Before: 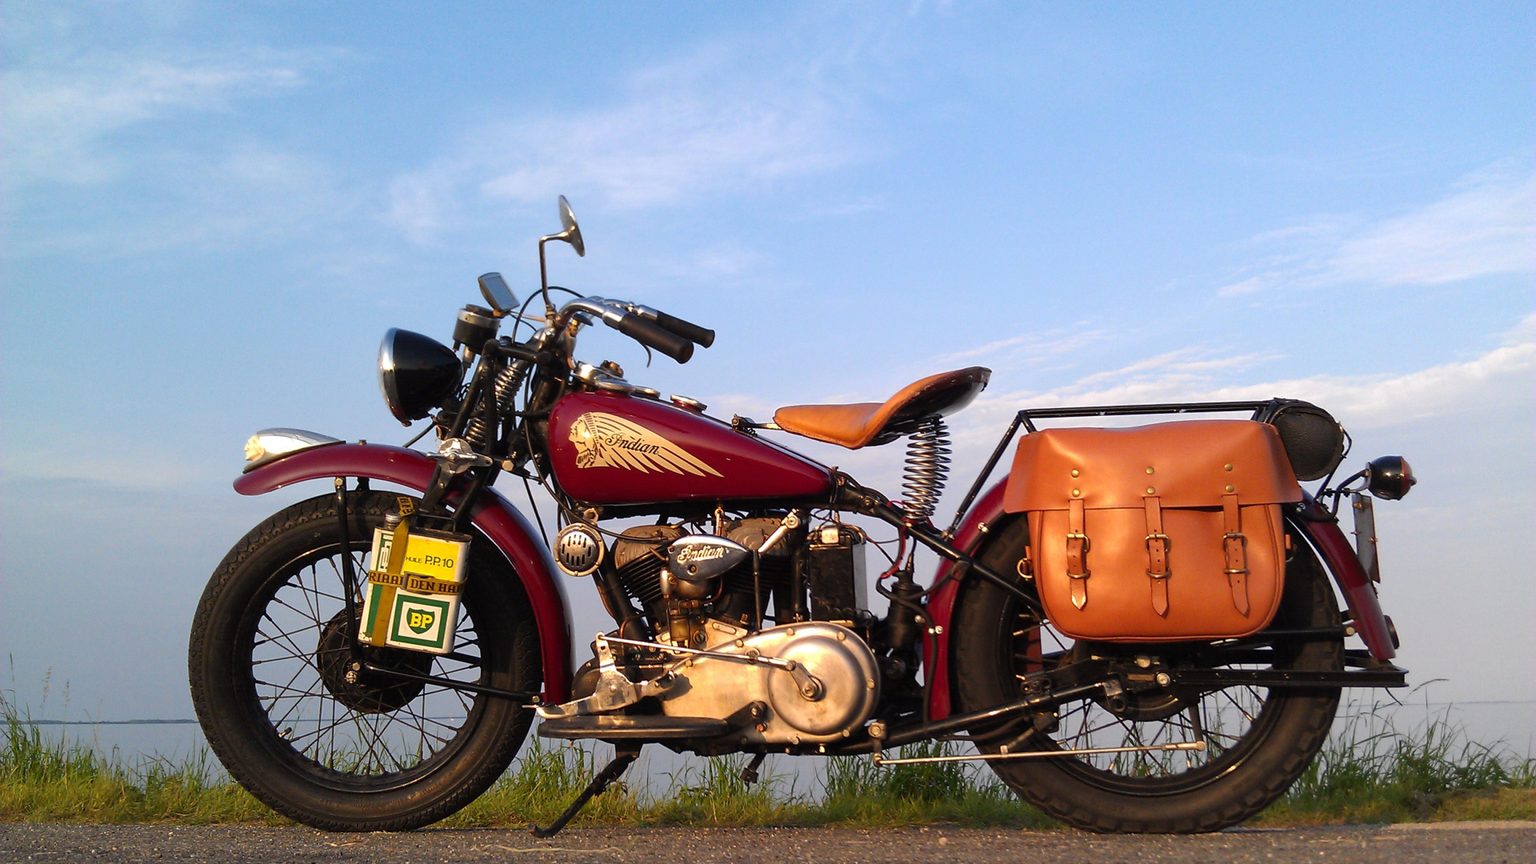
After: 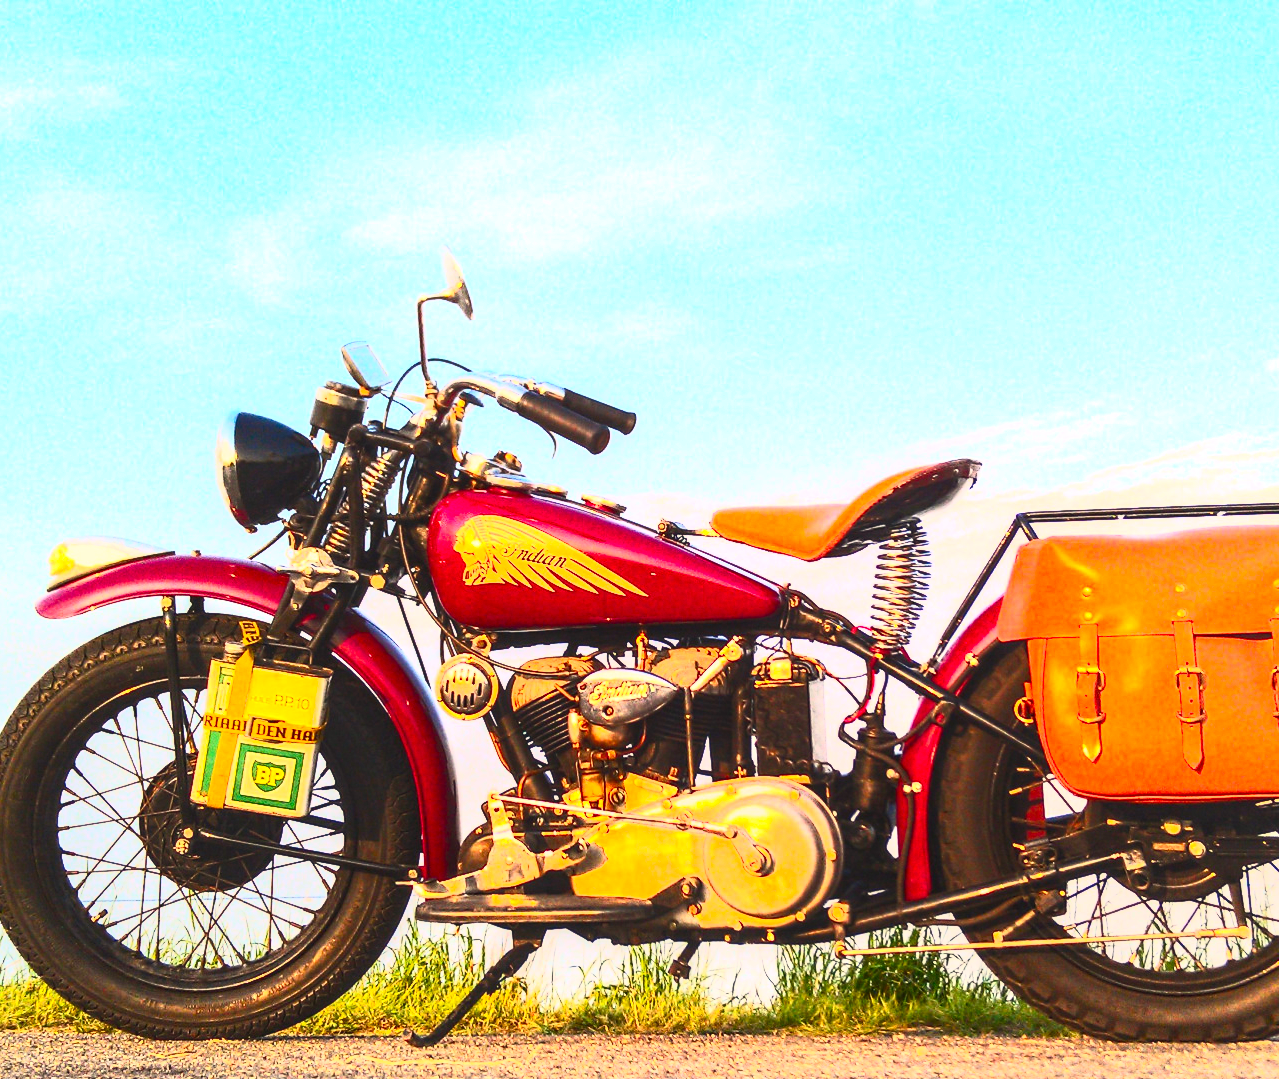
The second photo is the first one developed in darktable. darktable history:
exposure: black level correction 0, exposure 1.2 EV, compensate exposure bias true, compensate highlight preservation false
tone equalizer: on, module defaults
contrast equalizer: y [[0.439, 0.44, 0.442, 0.457, 0.493, 0.498], [0.5 ×6], [0.5 ×6], [0 ×6], [0 ×6]], mix 0.59
contrast brightness saturation: contrast 0.83, brightness 0.59, saturation 0.59
white balance: red 1.045, blue 0.932
crop and rotate: left 13.409%, right 19.924%
local contrast: detail 130%
color balance rgb: global vibrance 1%, saturation formula JzAzBz (2021)
